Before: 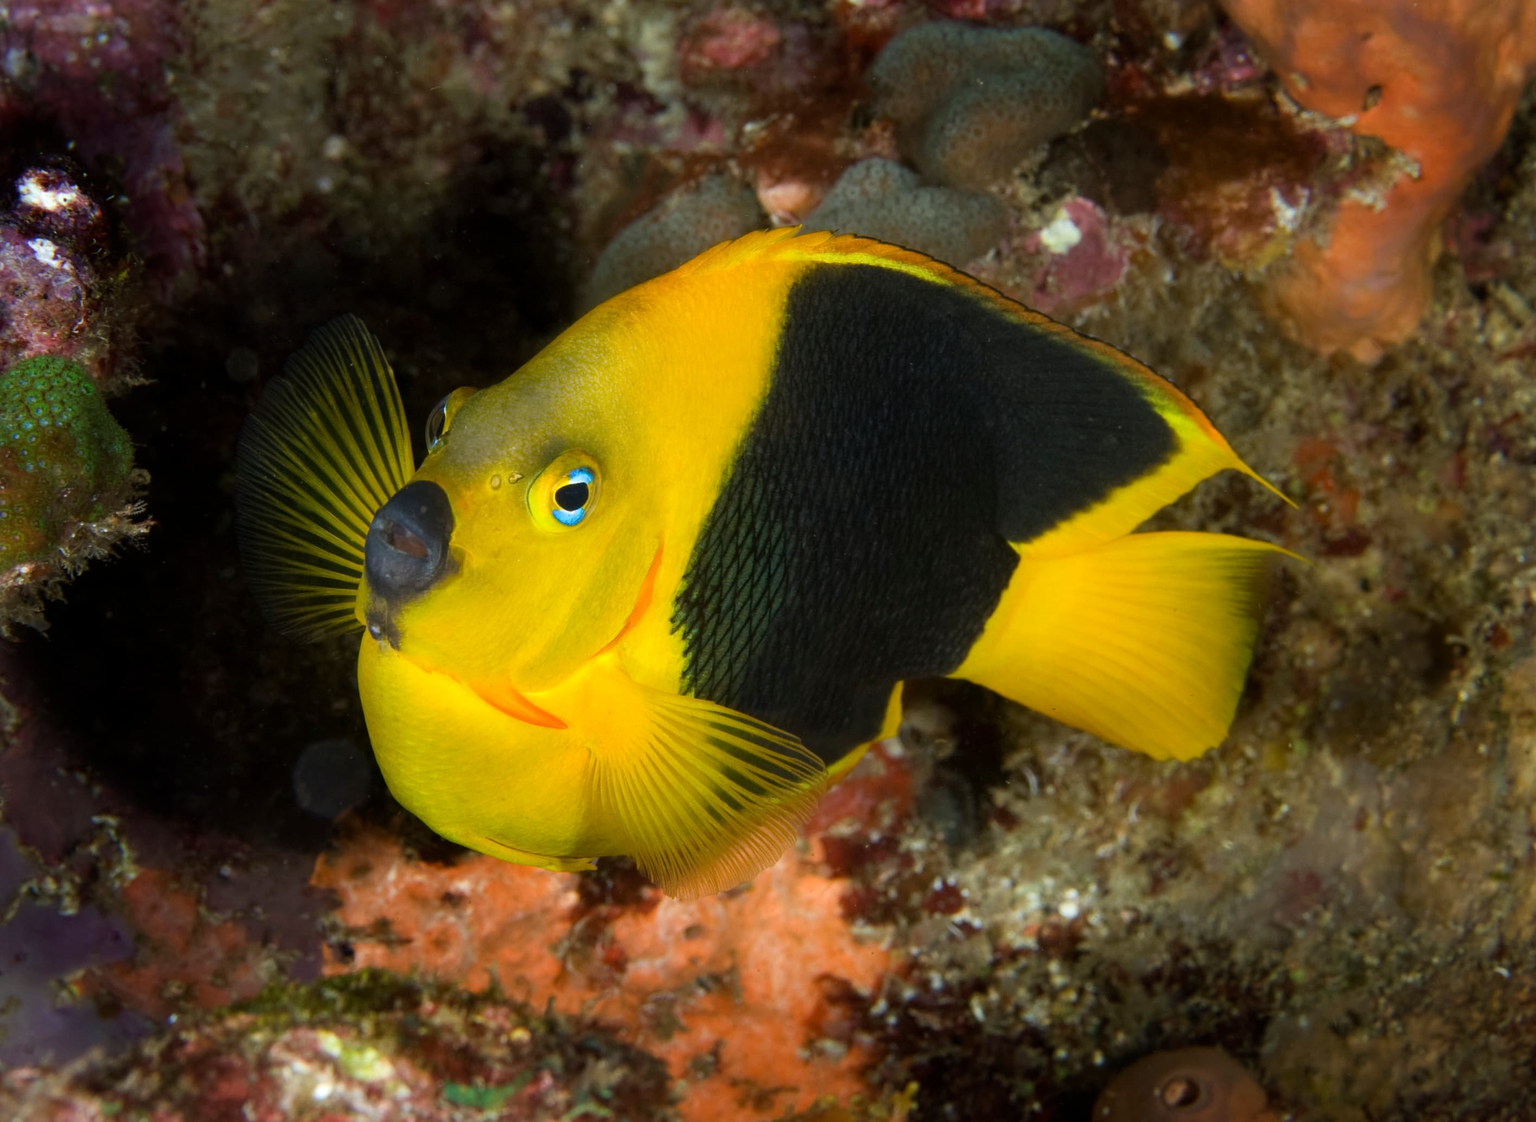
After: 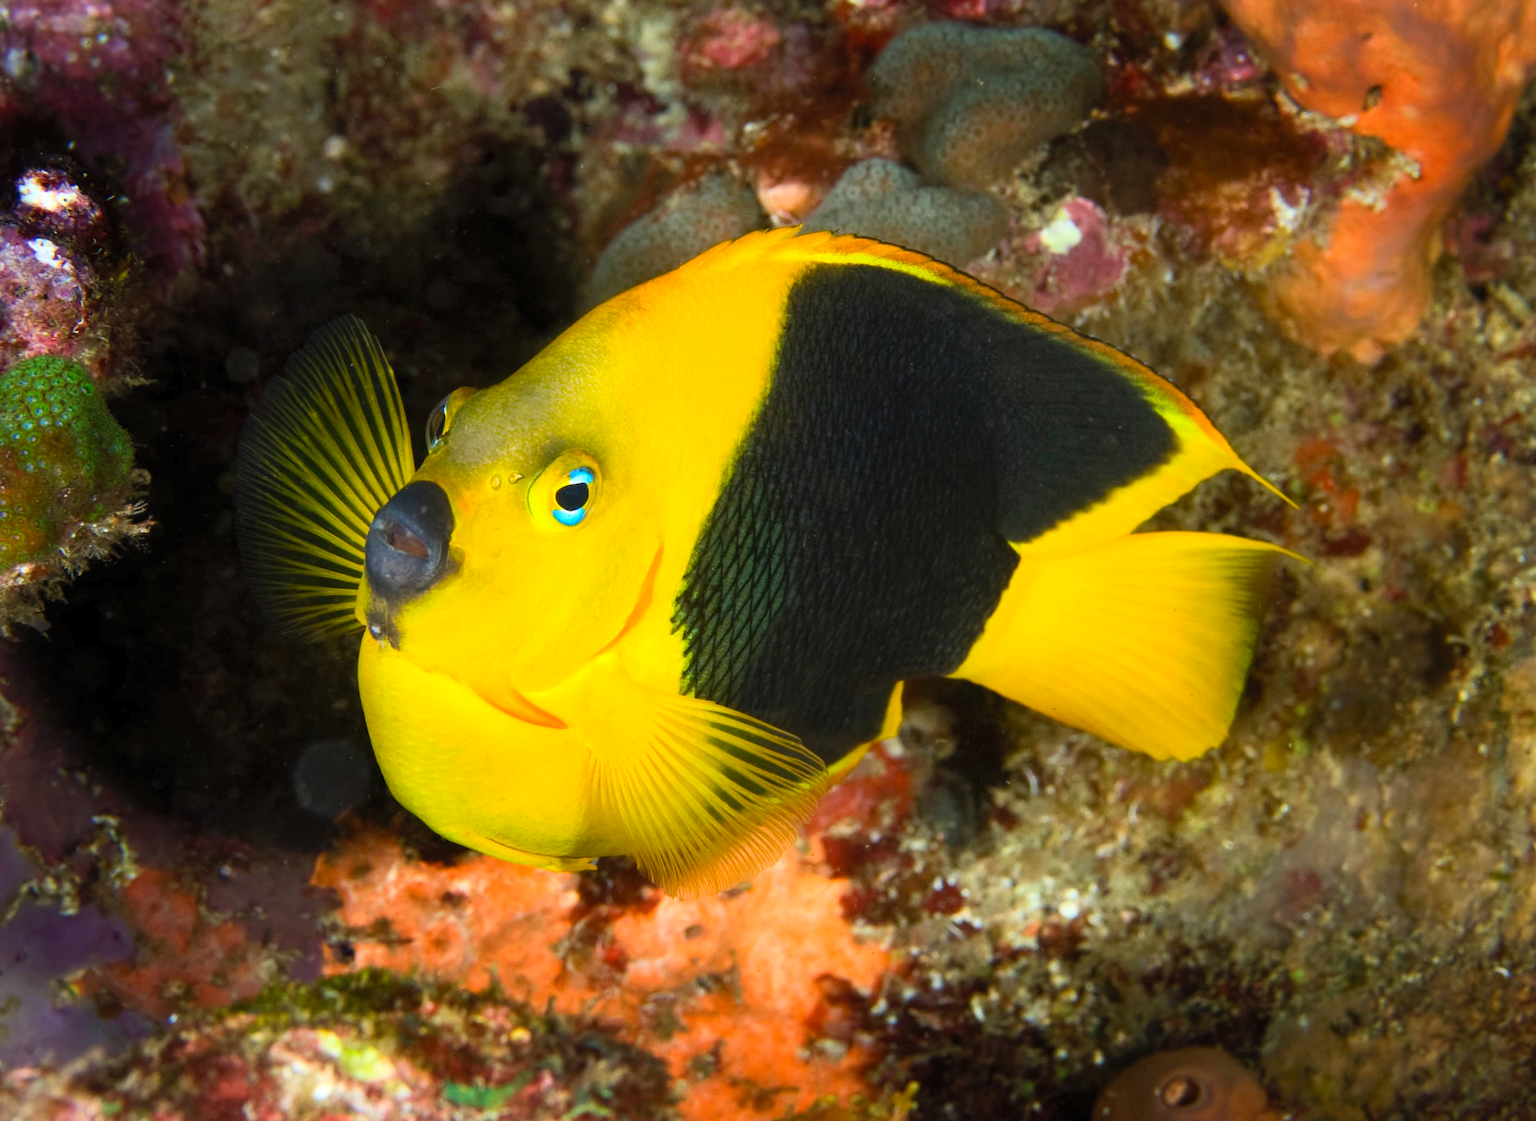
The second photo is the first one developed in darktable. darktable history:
contrast brightness saturation: contrast 0.243, brightness 0.251, saturation 0.375
